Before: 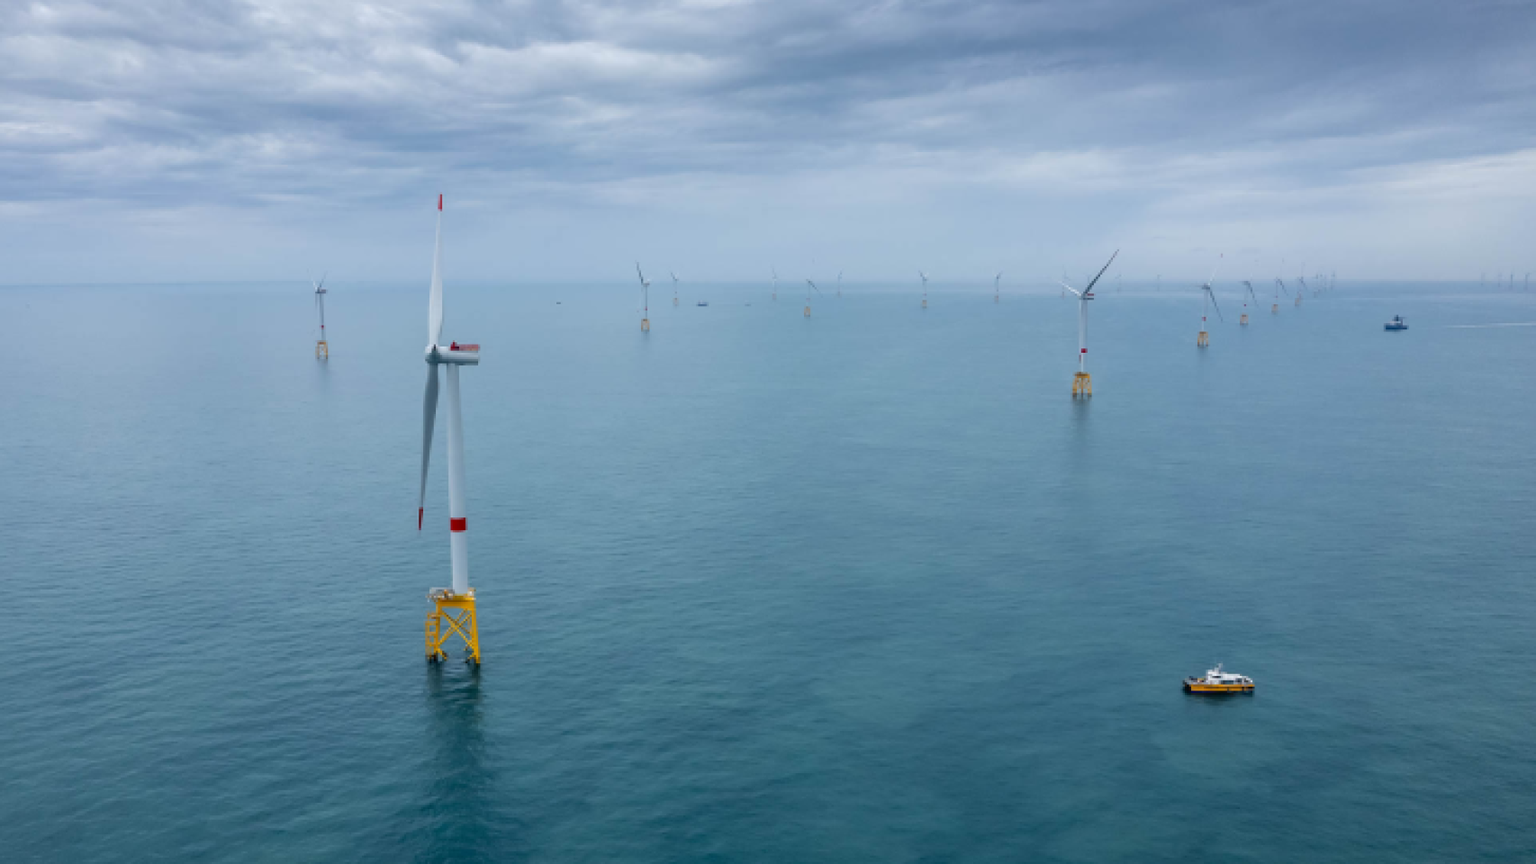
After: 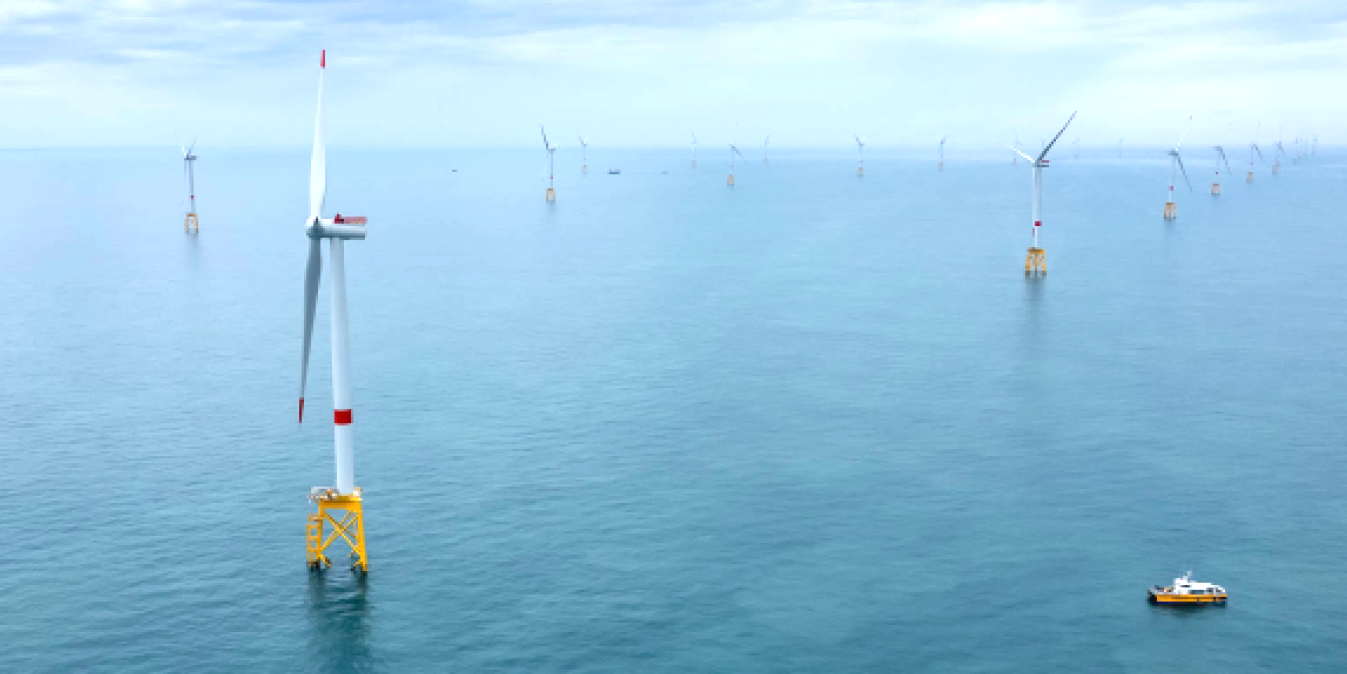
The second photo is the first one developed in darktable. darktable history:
exposure: black level correction 0, exposure 0.892 EV, compensate exposure bias true, compensate highlight preservation false
crop: left 9.739%, top 17.393%, right 11.269%, bottom 12.364%
